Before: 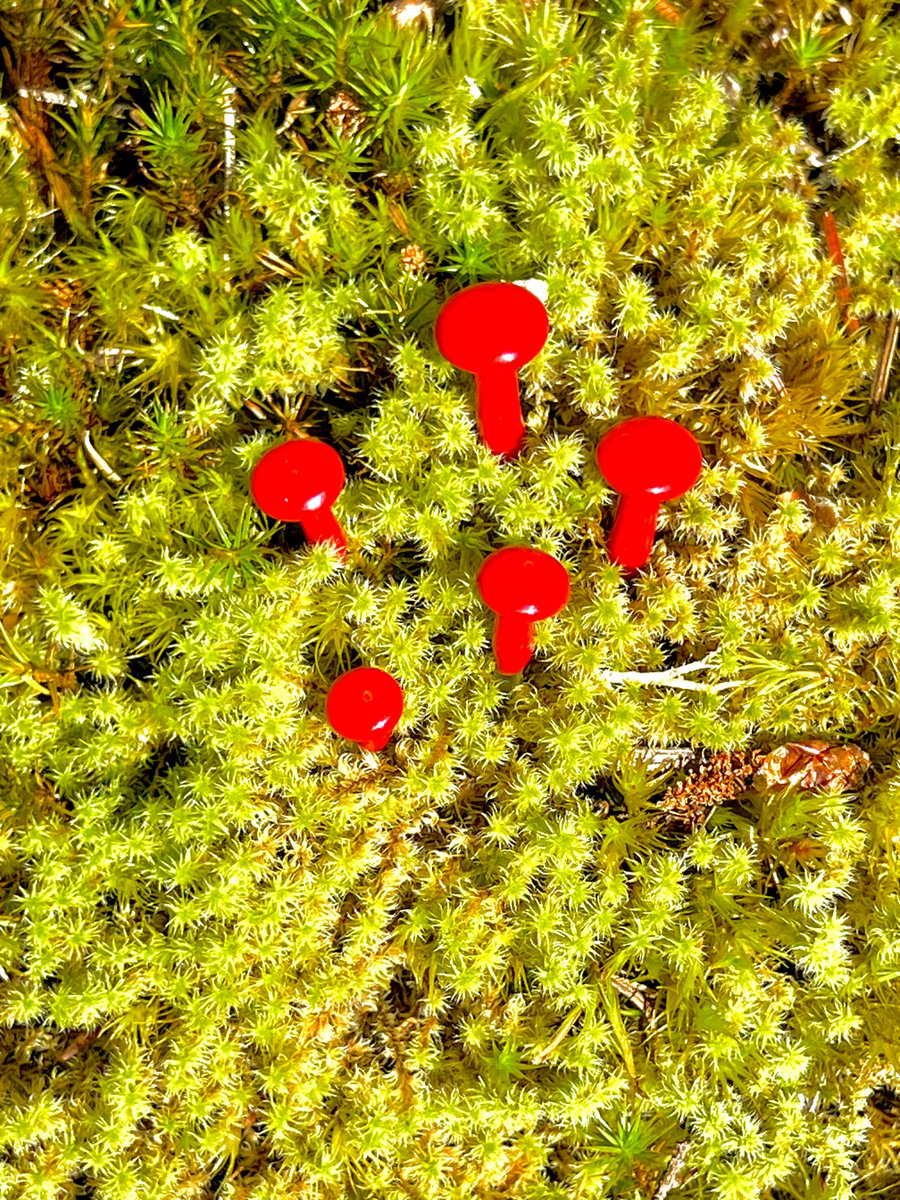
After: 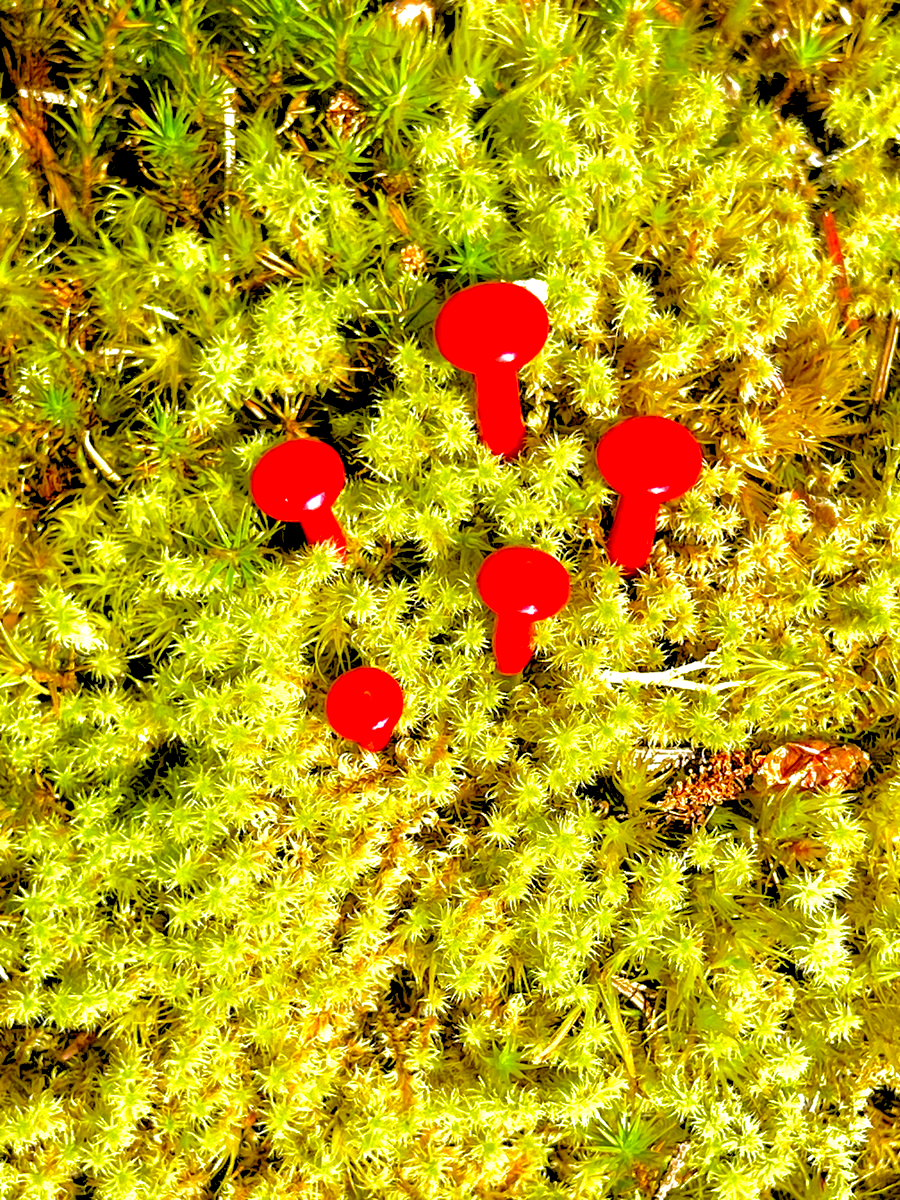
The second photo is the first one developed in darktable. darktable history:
tone equalizer: on, module defaults
velvia: strength 32%, mid-tones bias 0.2
rgb levels: levels [[0.013, 0.434, 0.89], [0, 0.5, 1], [0, 0.5, 1]]
